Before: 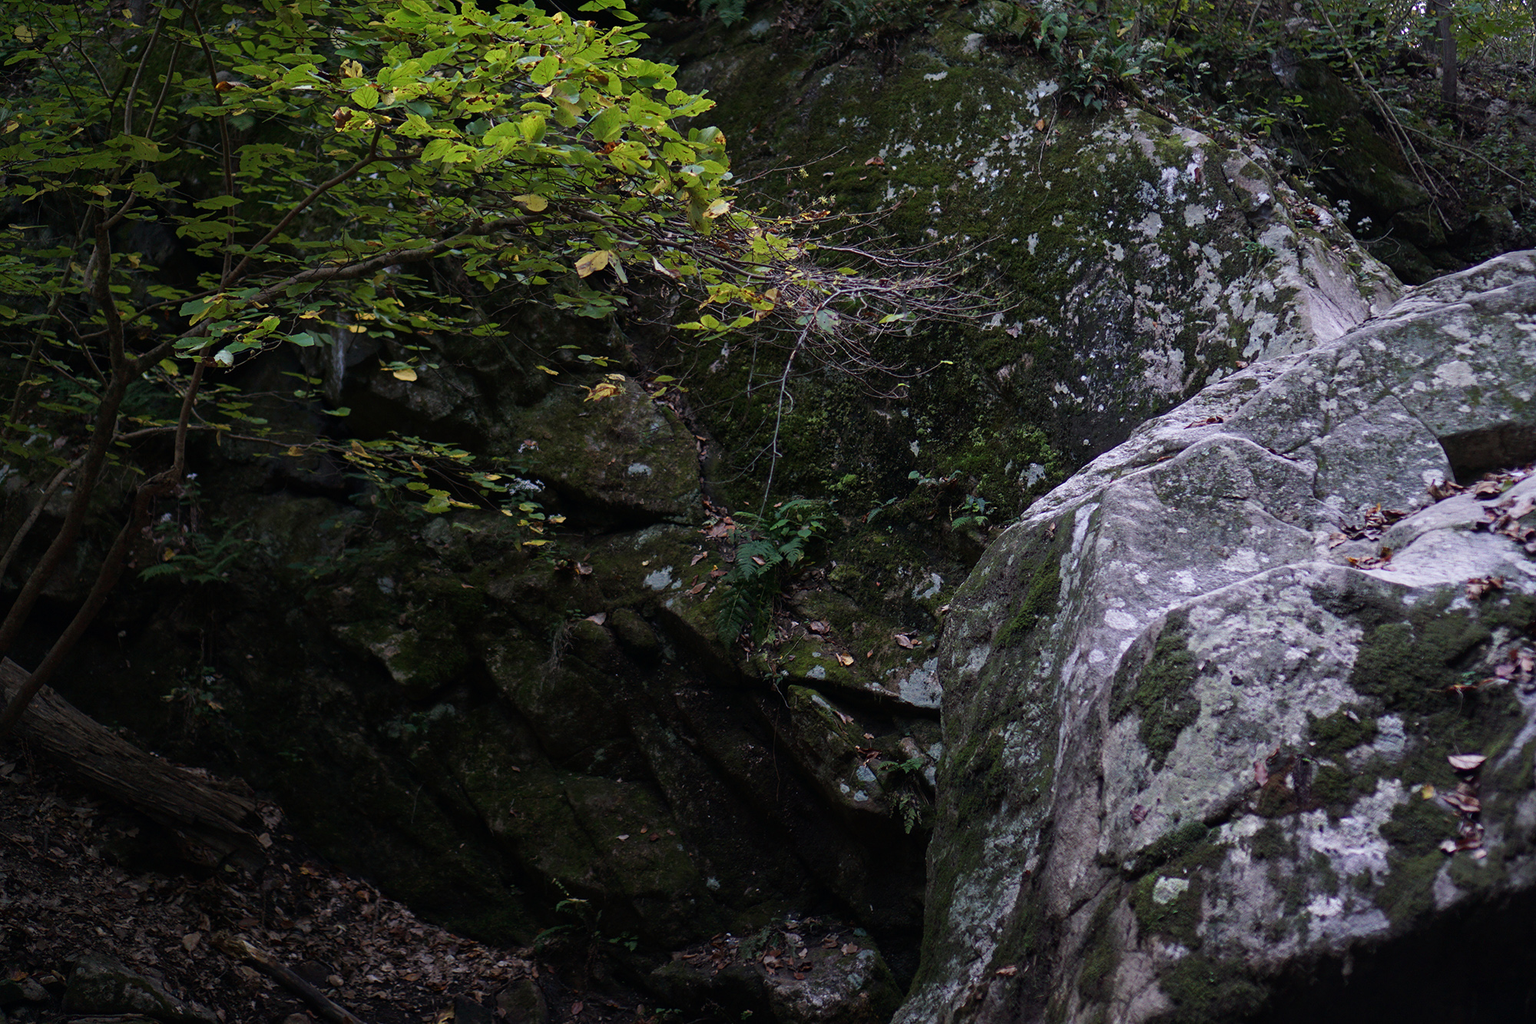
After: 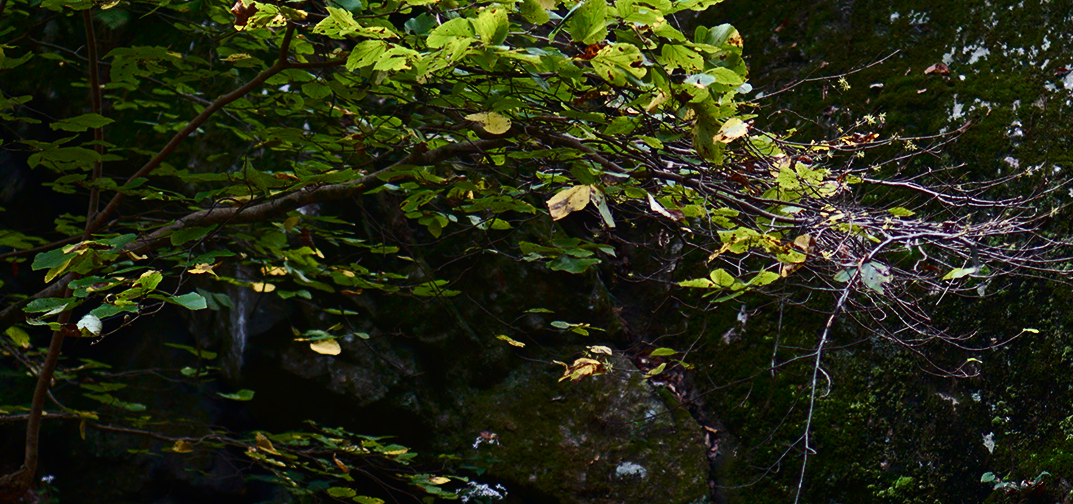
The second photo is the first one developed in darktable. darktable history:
crop: left 10.121%, top 10.631%, right 36.218%, bottom 51.526%
local contrast: mode bilateral grid, contrast 100, coarseness 100, detail 91%, midtone range 0.2
color balance rgb: perceptual saturation grading › global saturation 20%, perceptual saturation grading › highlights -25%, perceptual saturation grading › shadows 25%
contrast brightness saturation: contrast 0.28
exposure: black level correction 0, exposure 0.3 EV, compensate highlight preservation false
